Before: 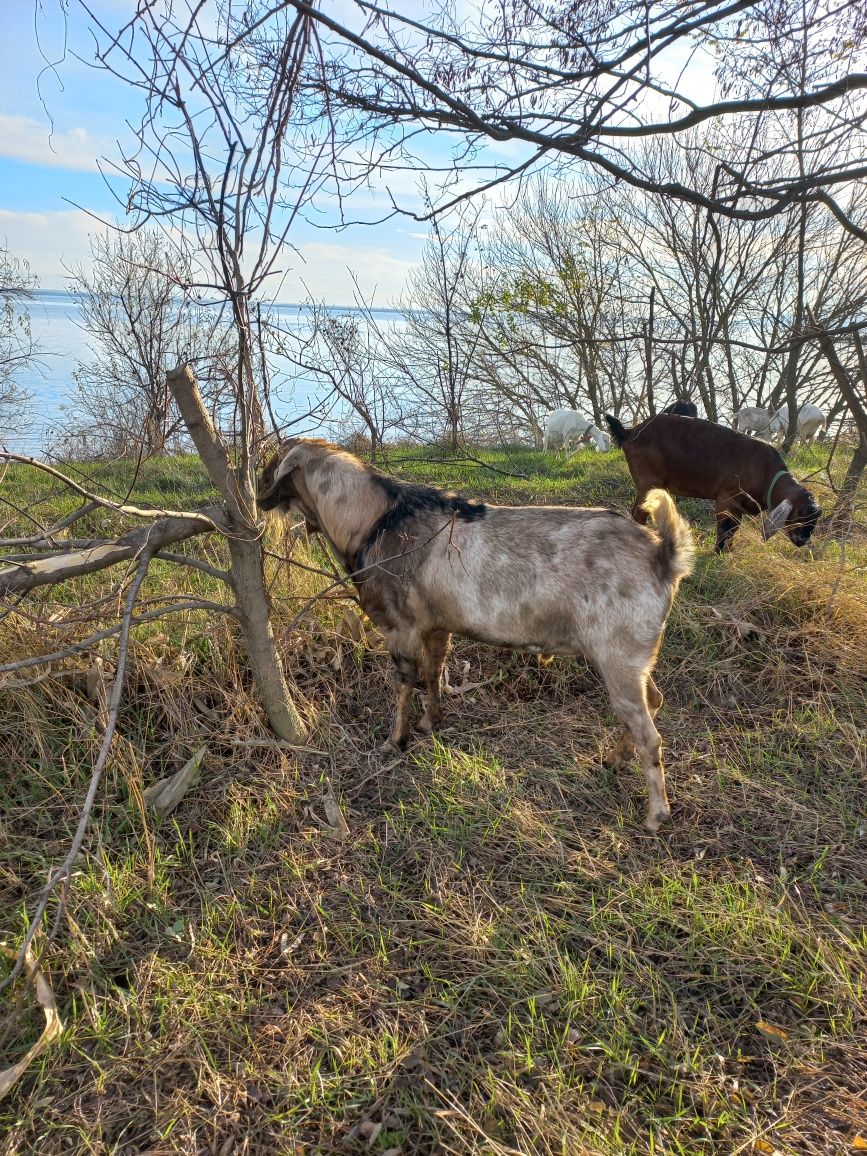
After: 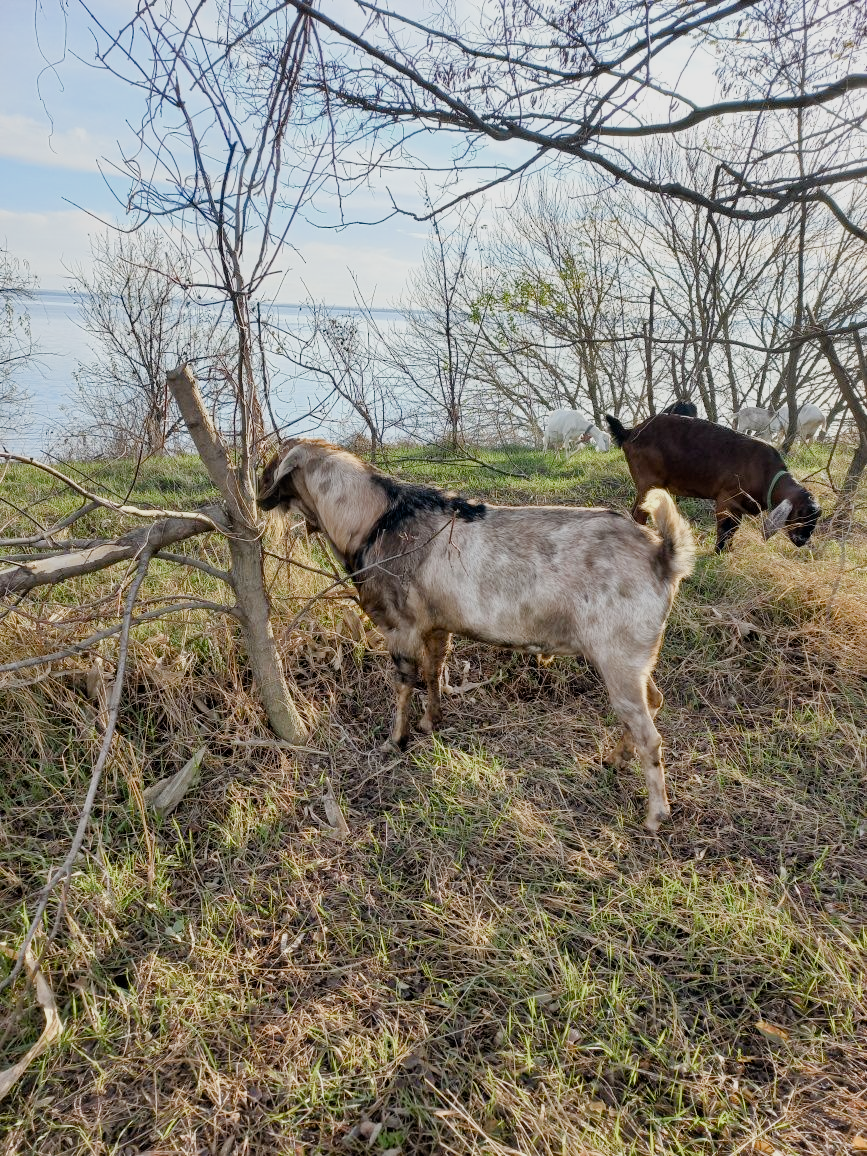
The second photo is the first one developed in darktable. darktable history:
exposure: black level correction 0.001, exposure 0.498 EV, compensate highlight preservation false
filmic rgb: black relative exposure -7.65 EV, white relative exposure 4.56 EV, hardness 3.61
color balance rgb: perceptual saturation grading › global saturation 20%, perceptual saturation grading › highlights -49.613%, perceptual saturation grading › shadows 25.111%, global vibrance -24.224%
